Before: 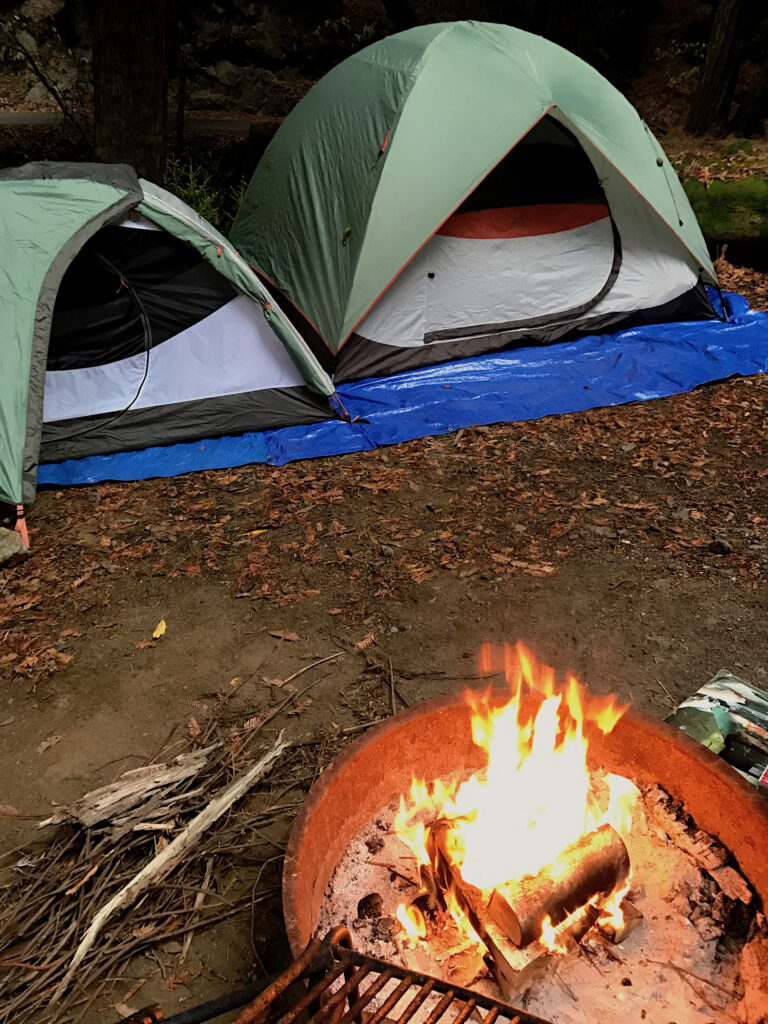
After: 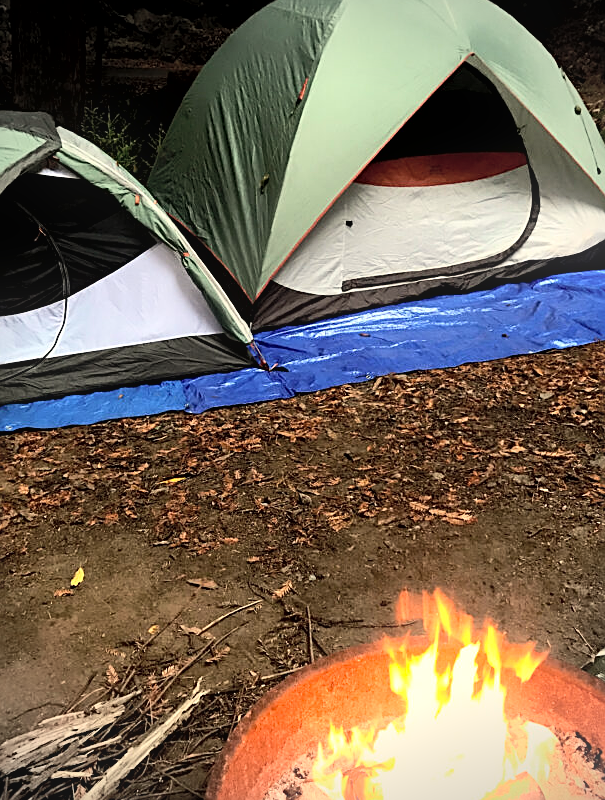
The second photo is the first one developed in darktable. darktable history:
sharpen: on, module defaults
contrast brightness saturation: contrast 0.14, brightness 0.21
exposure: exposure 0.014 EV, compensate highlight preservation false
vignetting: on, module defaults
crop and rotate: left 10.77%, top 5.1%, right 10.41%, bottom 16.76%
white balance: red 1.029, blue 0.92
bloom: size 9%, threshold 100%, strength 7%
tone equalizer: -8 EV -0.75 EV, -7 EV -0.7 EV, -6 EV -0.6 EV, -5 EV -0.4 EV, -3 EV 0.4 EV, -2 EV 0.6 EV, -1 EV 0.7 EV, +0 EV 0.75 EV, edges refinement/feathering 500, mask exposure compensation -1.57 EV, preserve details no
